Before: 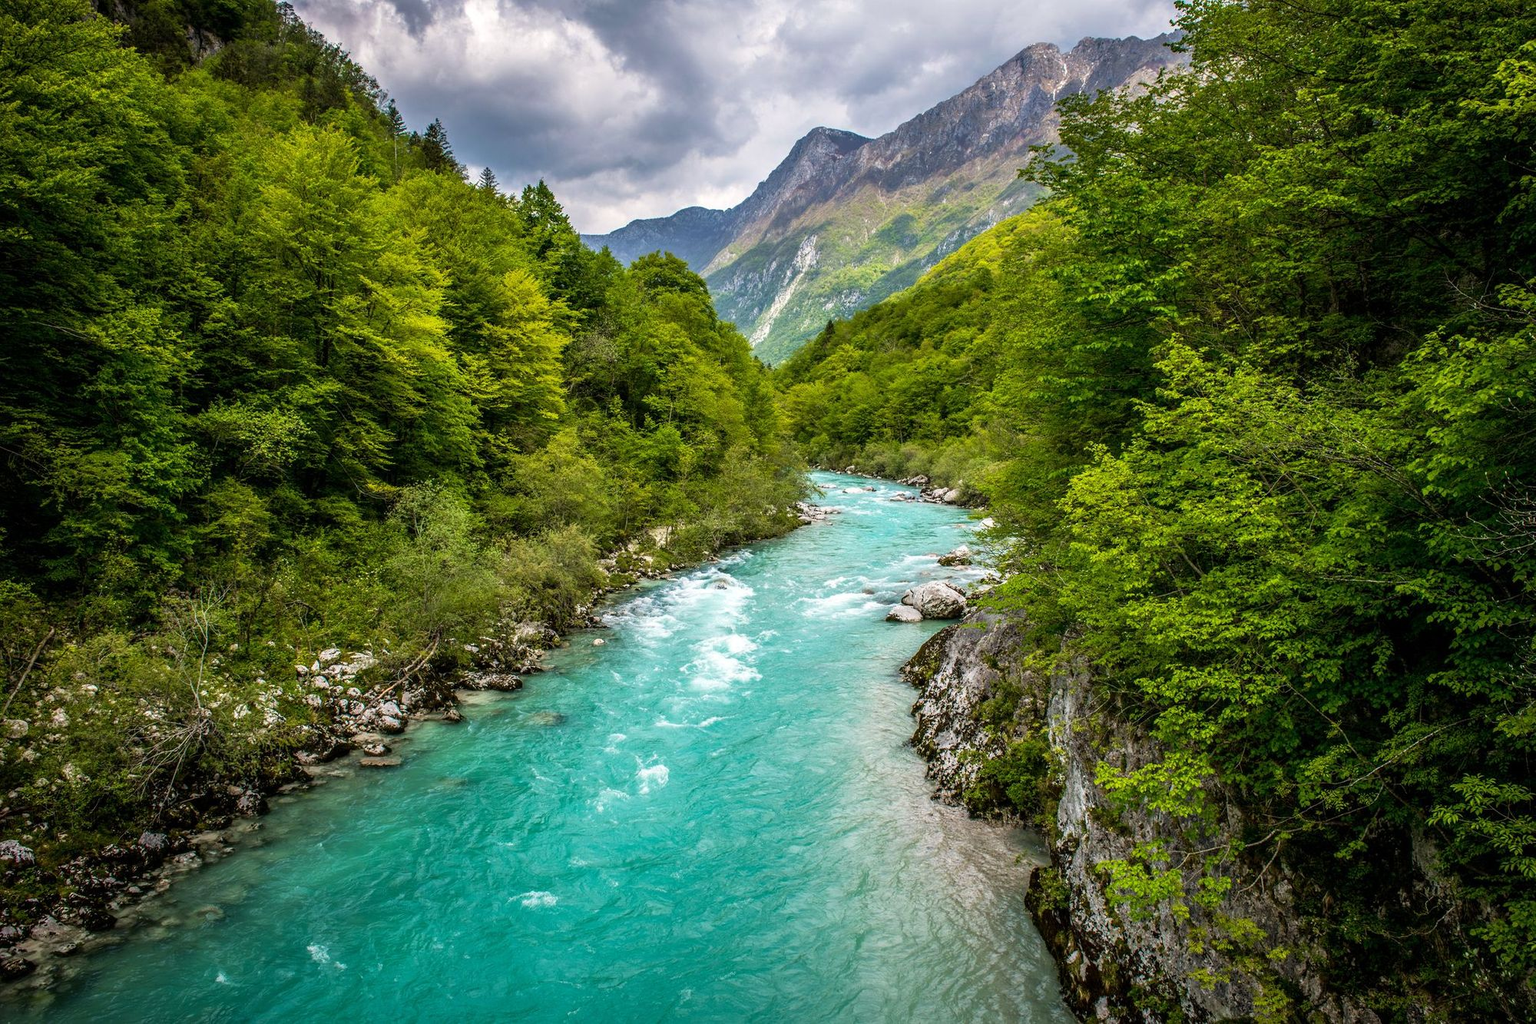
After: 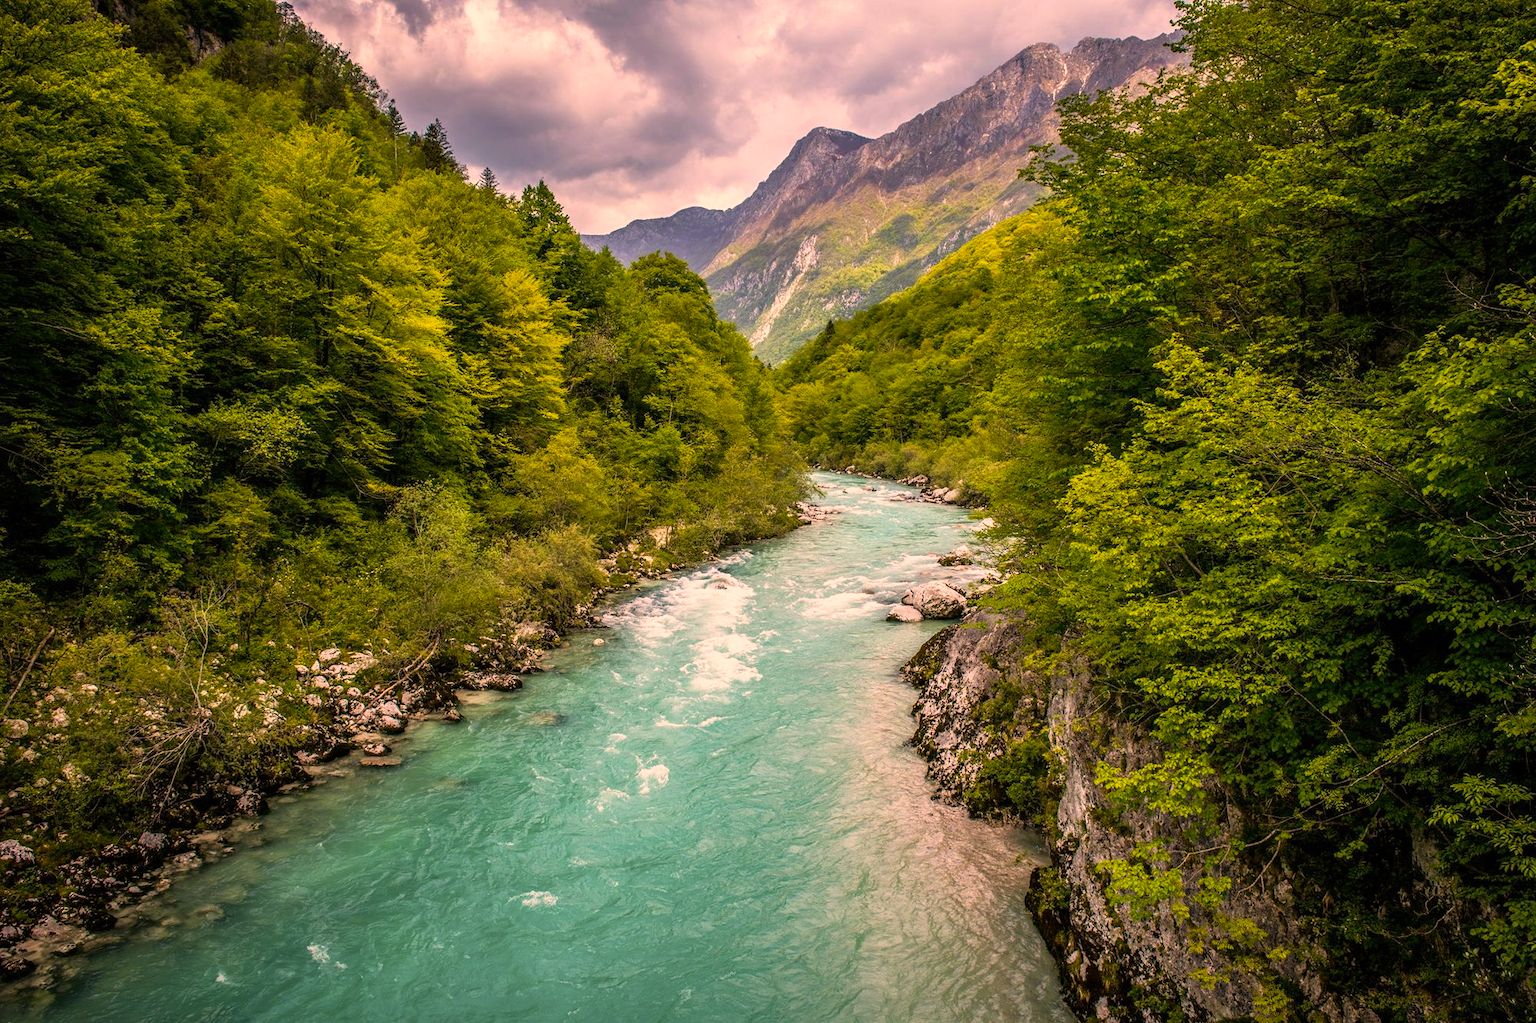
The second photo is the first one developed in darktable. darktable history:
color correction: highlights a* 22.35, highlights b* 21.59
